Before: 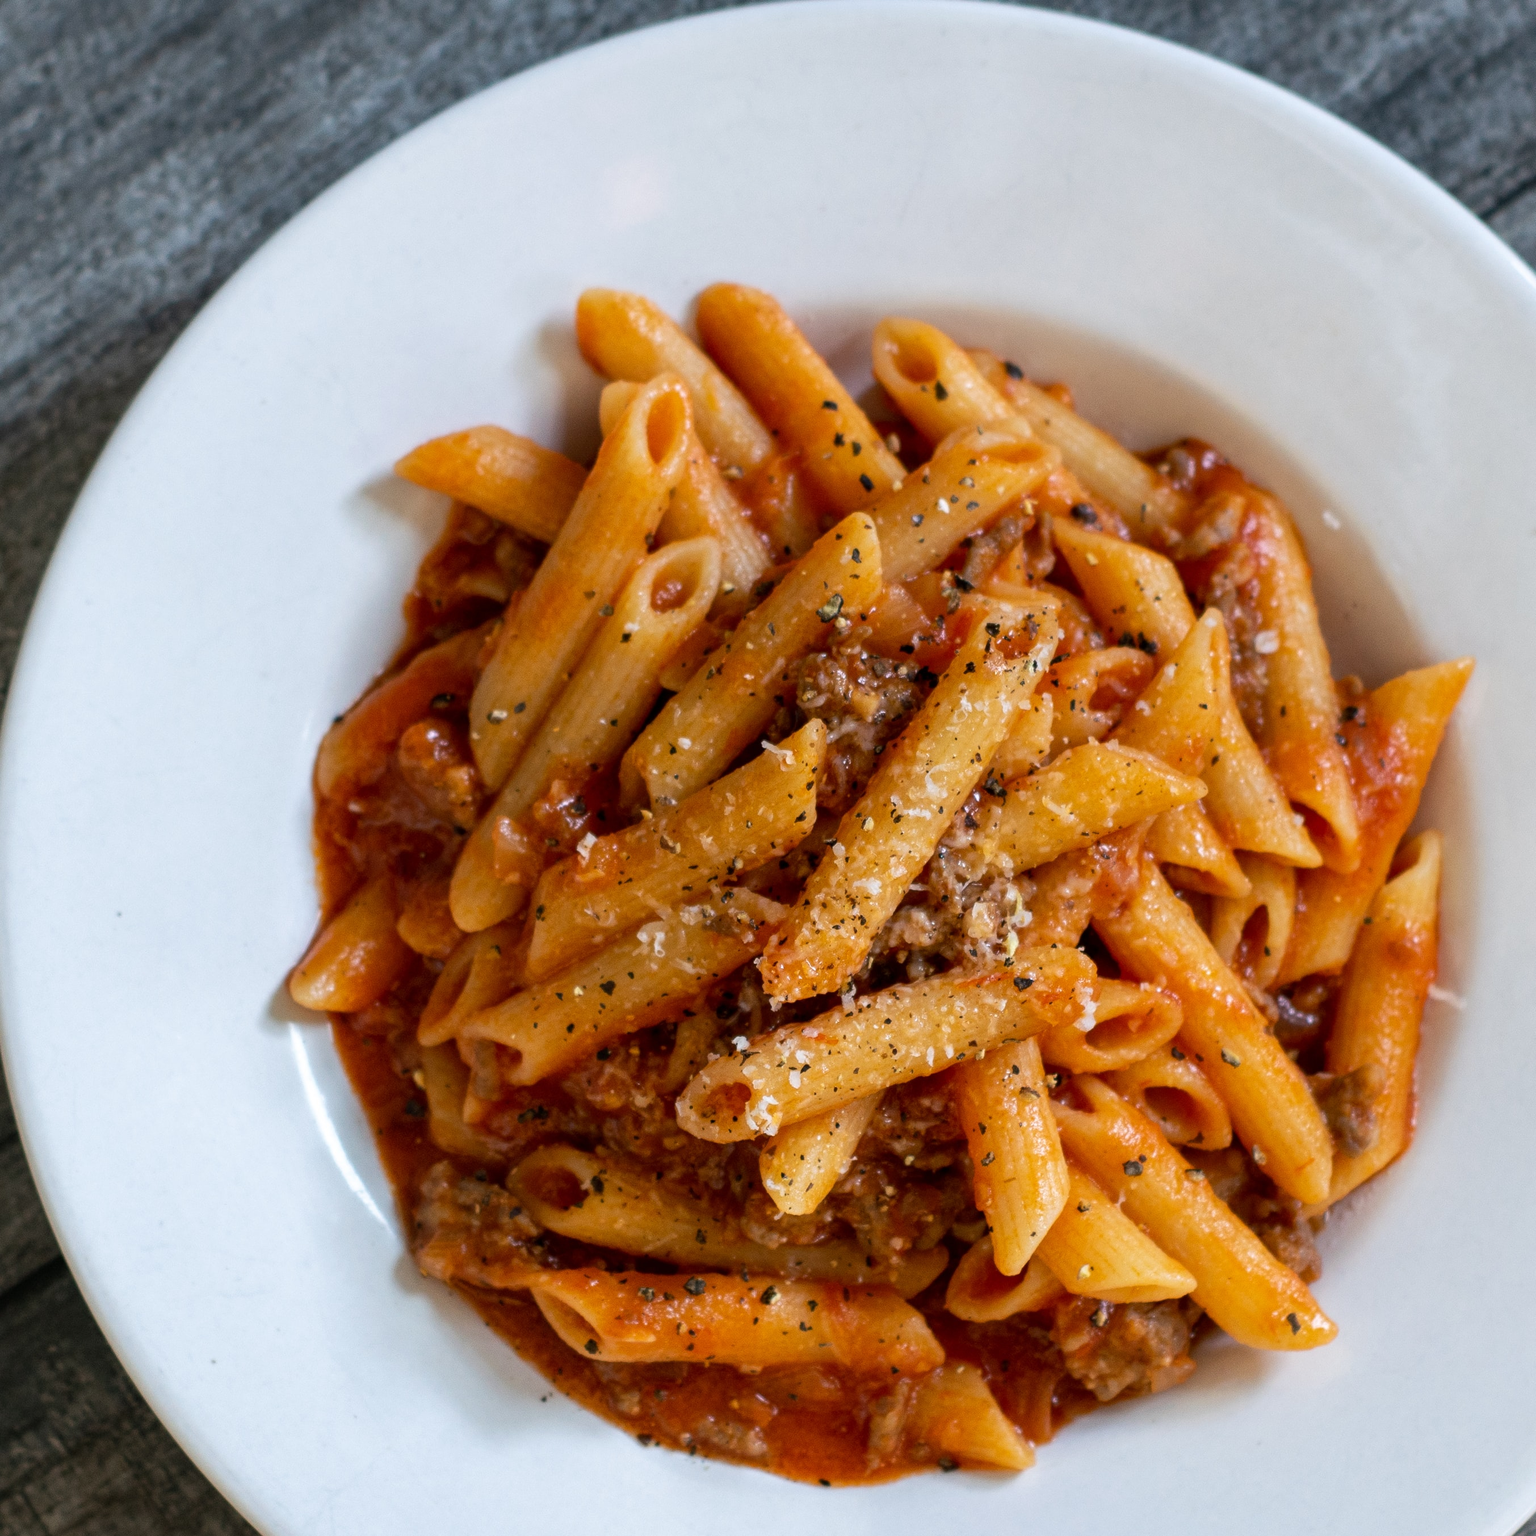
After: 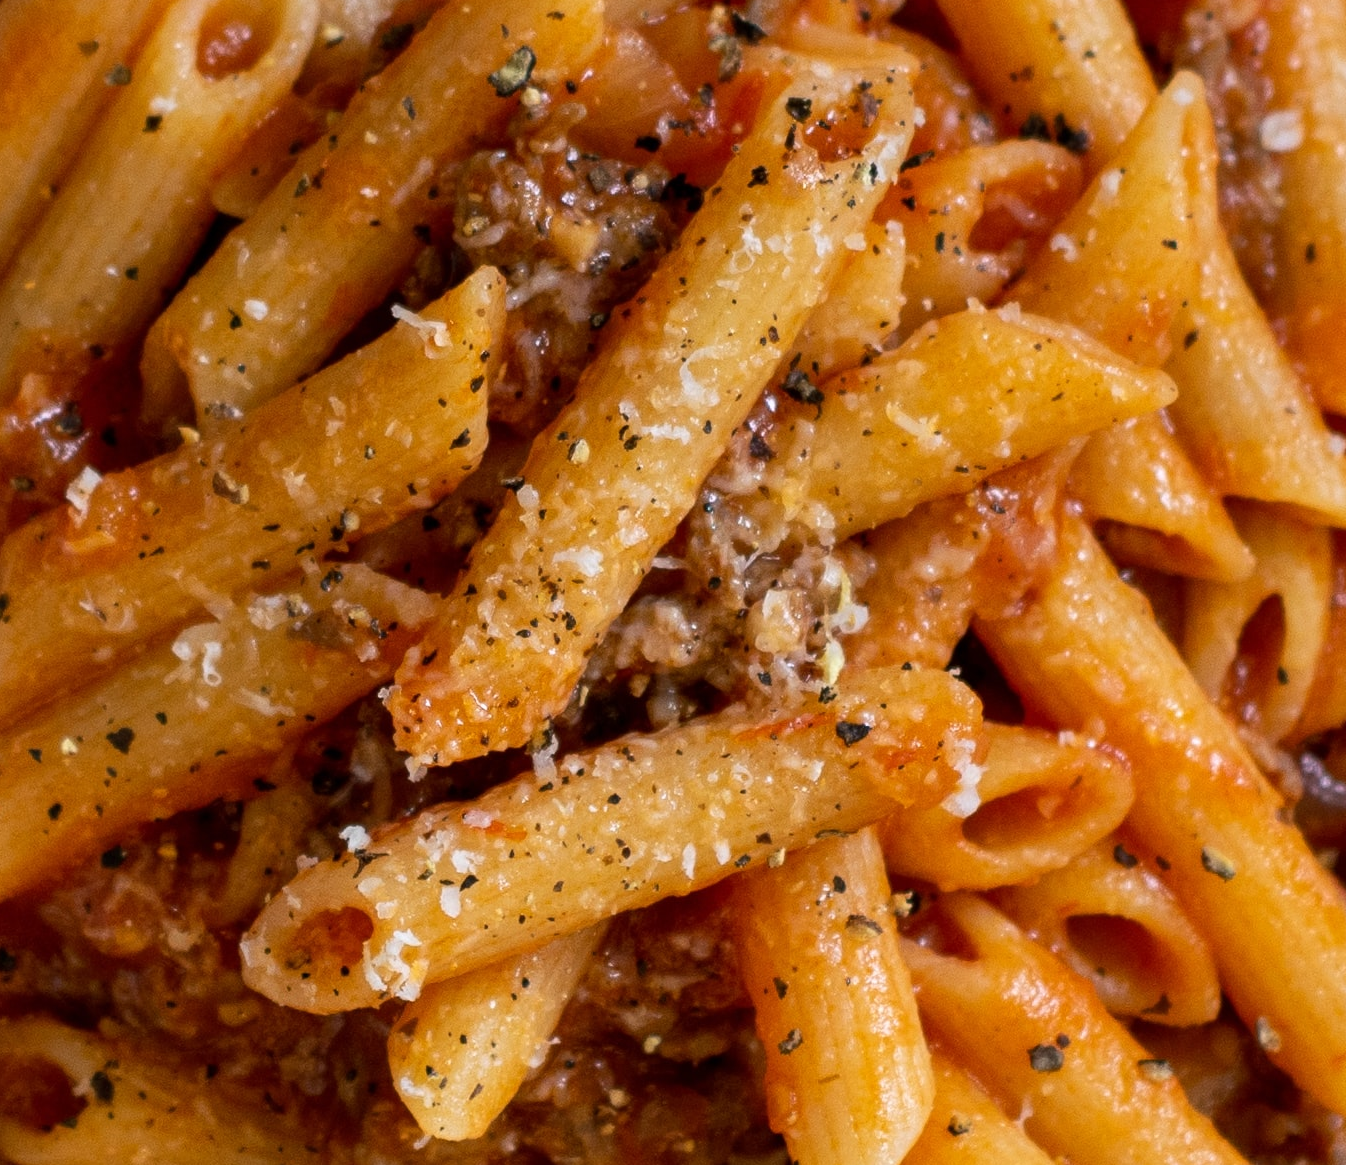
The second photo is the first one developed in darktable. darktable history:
crop: left 35.128%, top 36.99%, right 15.102%, bottom 19.957%
